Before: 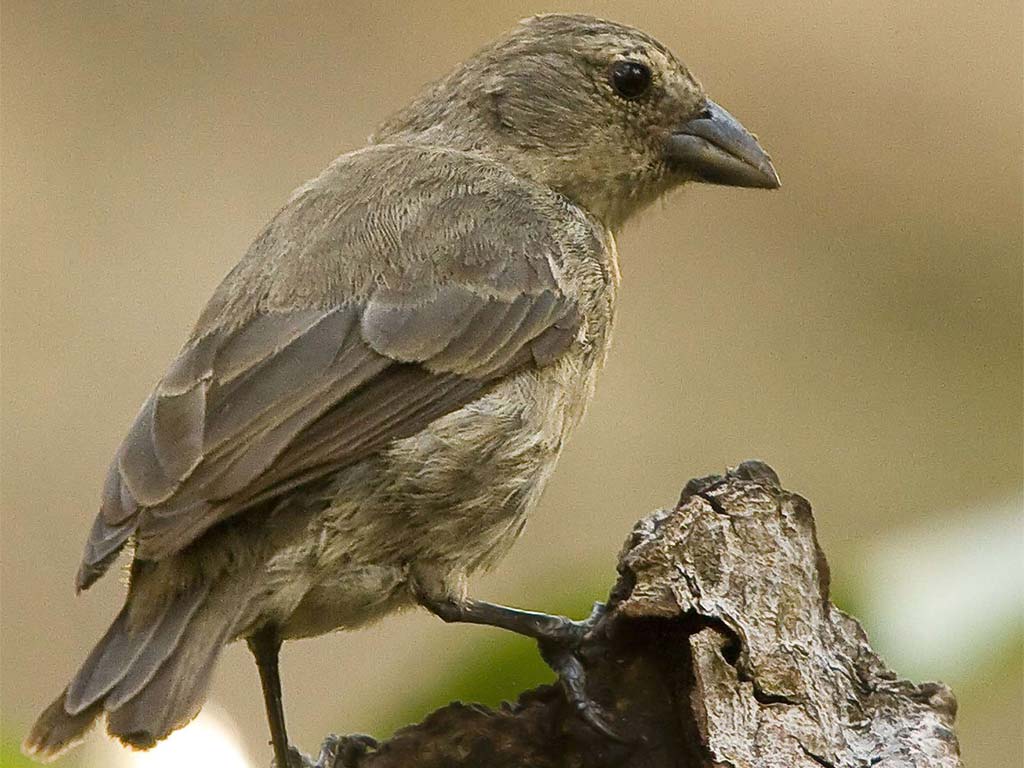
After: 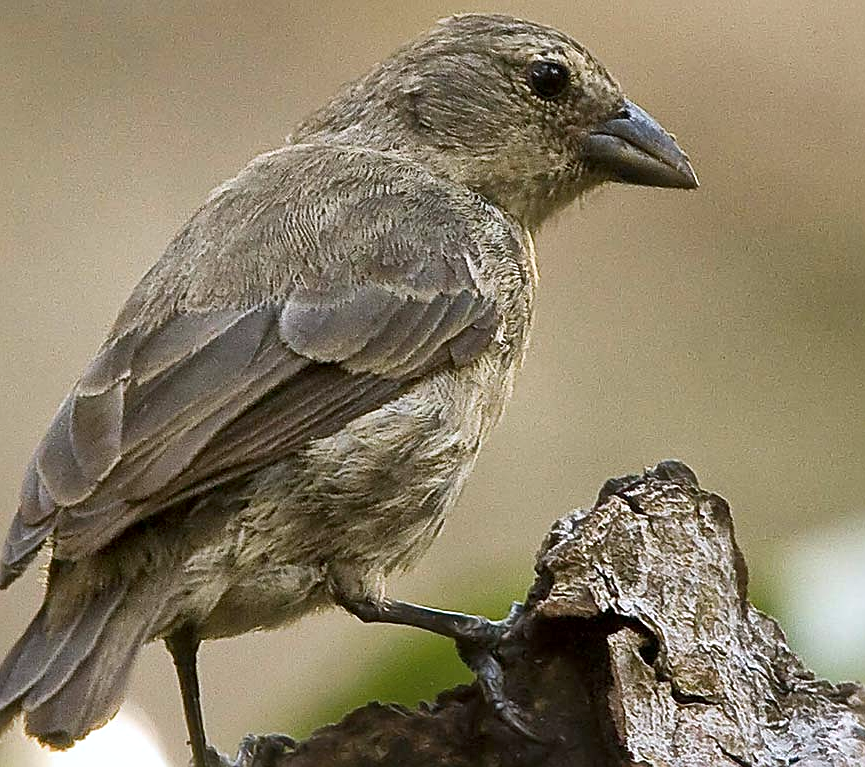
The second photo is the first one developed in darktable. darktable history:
color correction: highlights a* -0.246, highlights b* -0.126
sharpen: on, module defaults
local contrast: mode bilateral grid, contrast 20, coarseness 50, detail 141%, midtone range 0.2
shadows and highlights: shadows 25.3, highlights -23.97
crop: left 8.087%, right 7.409%
color calibration: illuminant as shot in camera, x 0.358, y 0.373, temperature 4628.91 K
